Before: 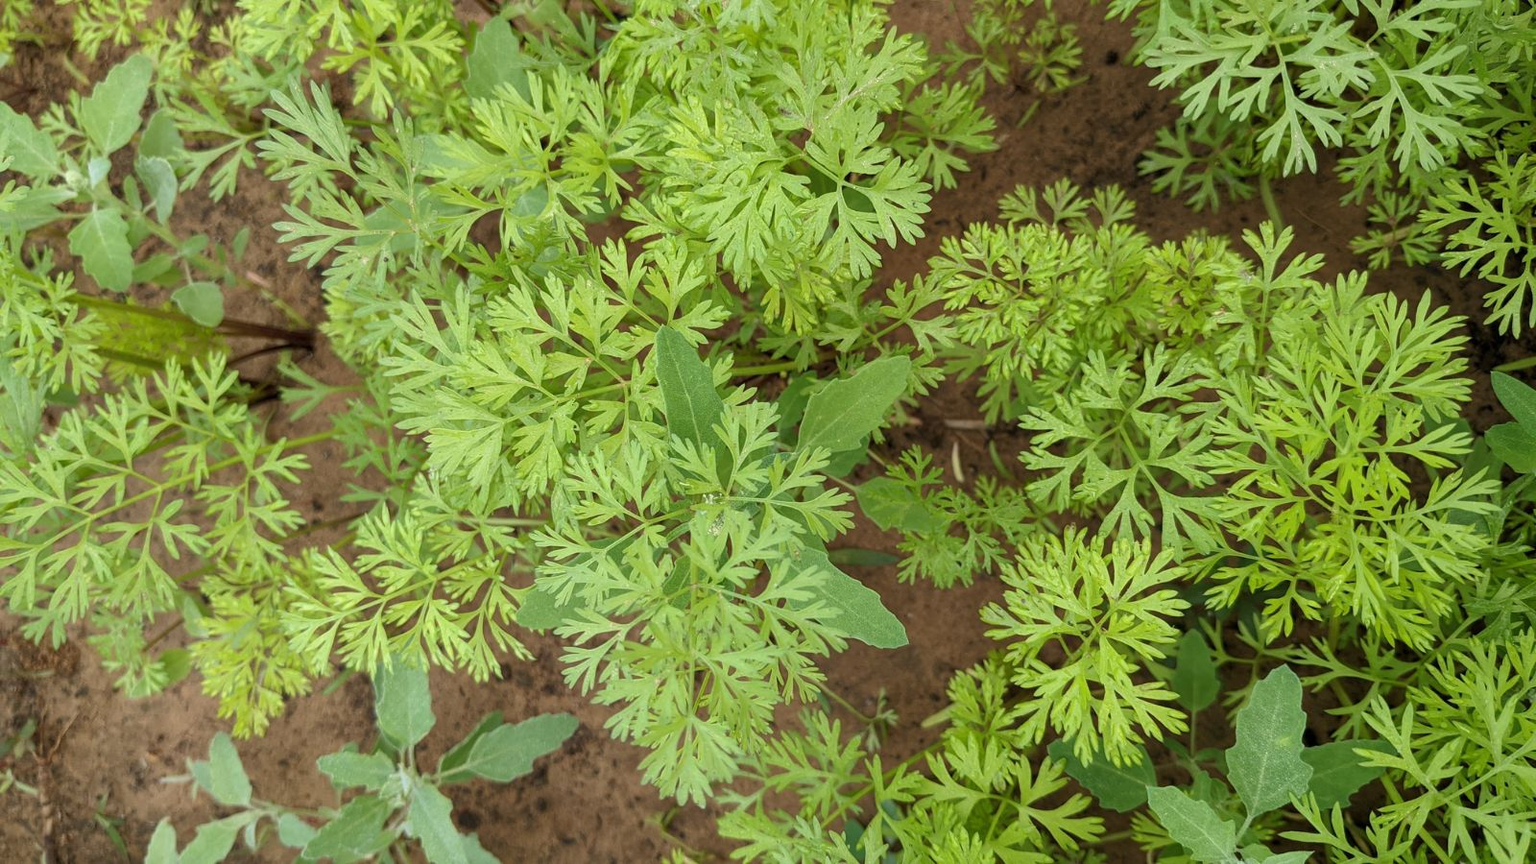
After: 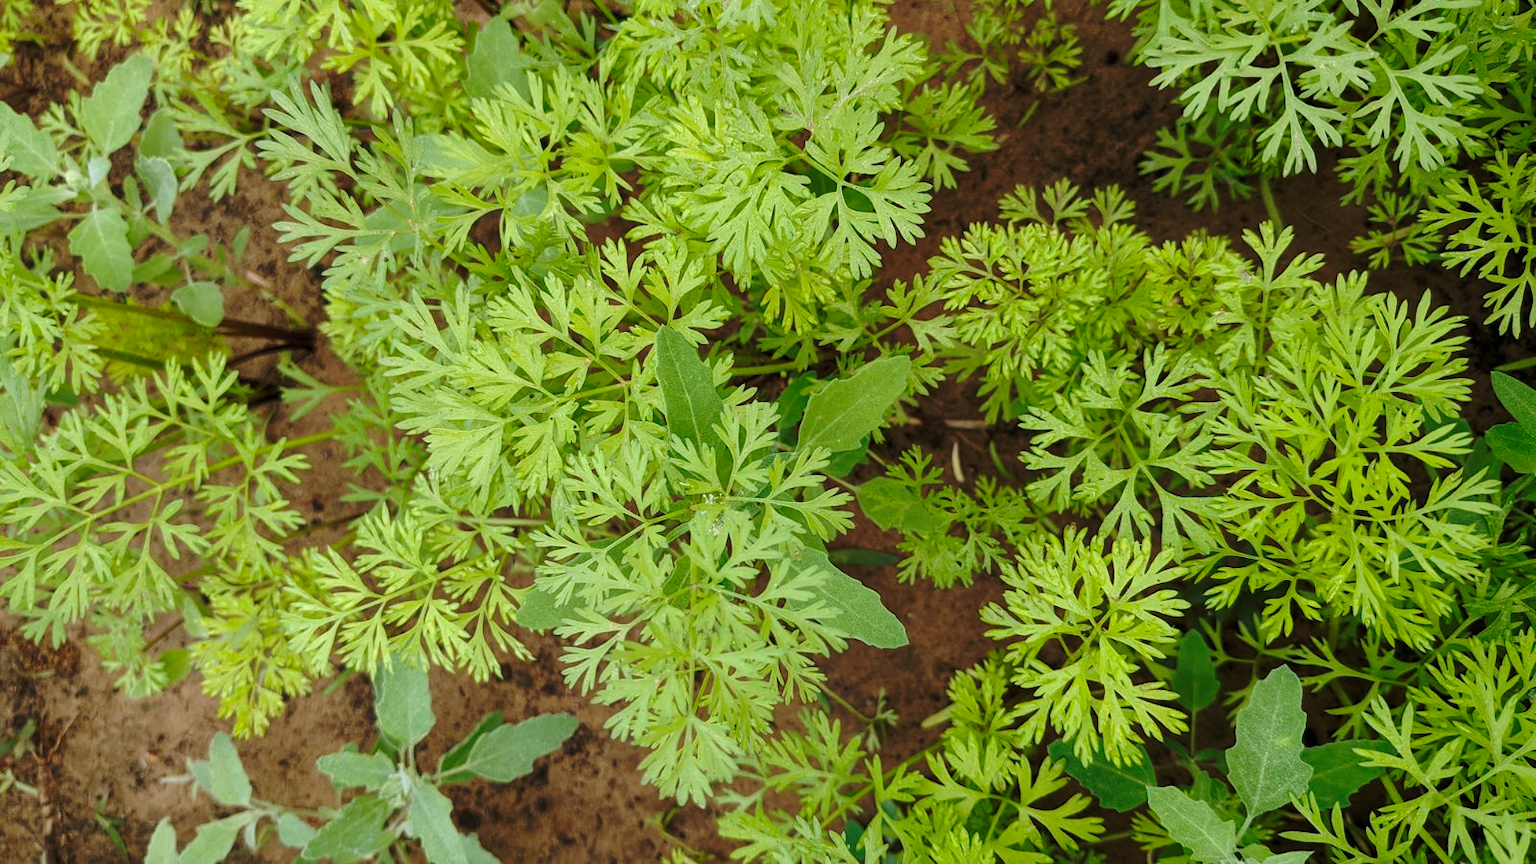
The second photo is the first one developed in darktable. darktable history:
base curve: curves: ch0 [(0, 0) (0.073, 0.04) (0.157, 0.139) (0.492, 0.492) (0.758, 0.758) (1, 1)], preserve colors none
